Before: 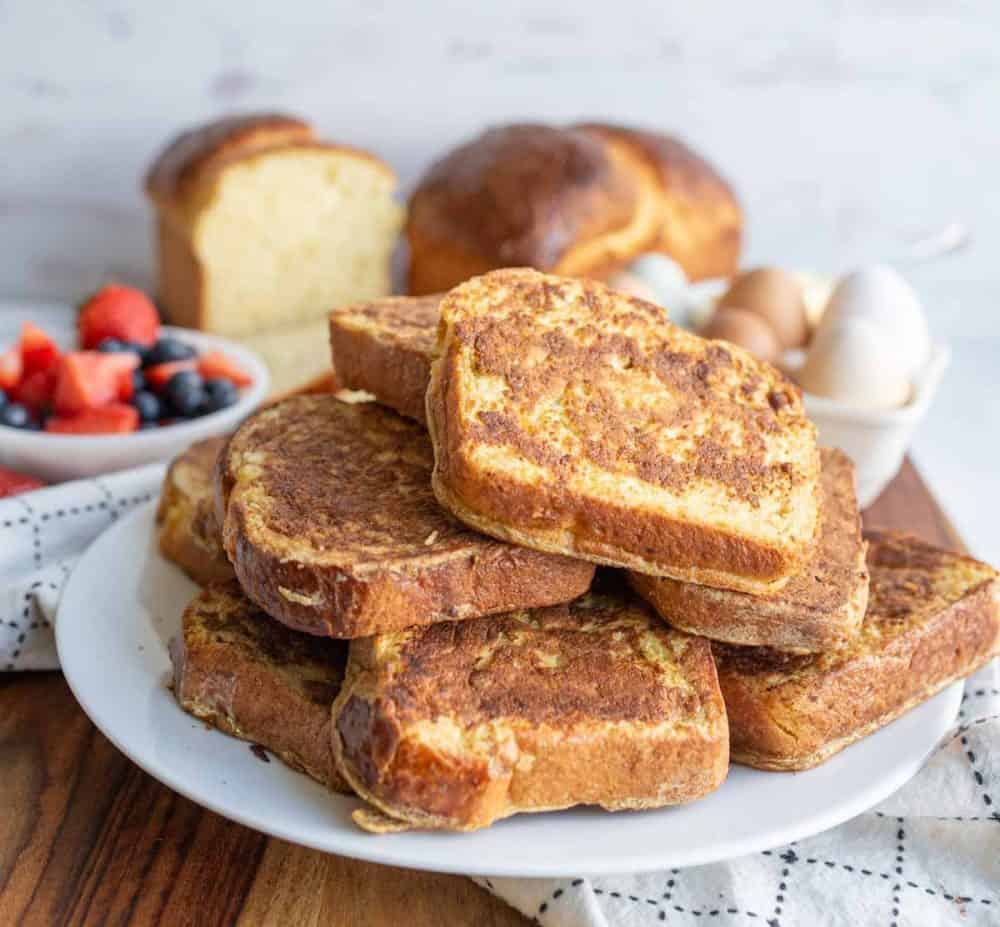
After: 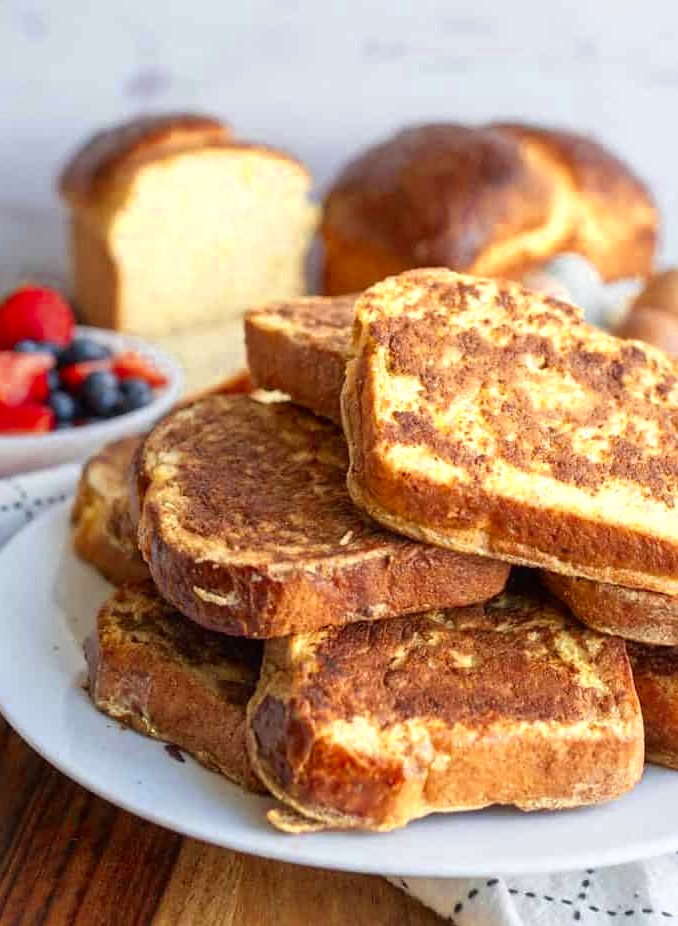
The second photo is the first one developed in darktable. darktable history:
sharpen: radius 1.522, amount 0.358, threshold 1.206
crop and rotate: left 8.532%, right 23.634%
haze removal: strength -0.041, compatibility mode true, adaptive false
color zones: curves: ch0 [(0.004, 0.305) (0.261, 0.623) (0.389, 0.399) (0.708, 0.571) (0.947, 0.34)]; ch1 [(0.025, 0.645) (0.229, 0.584) (0.326, 0.551) (0.484, 0.262) (0.757, 0.643)]
